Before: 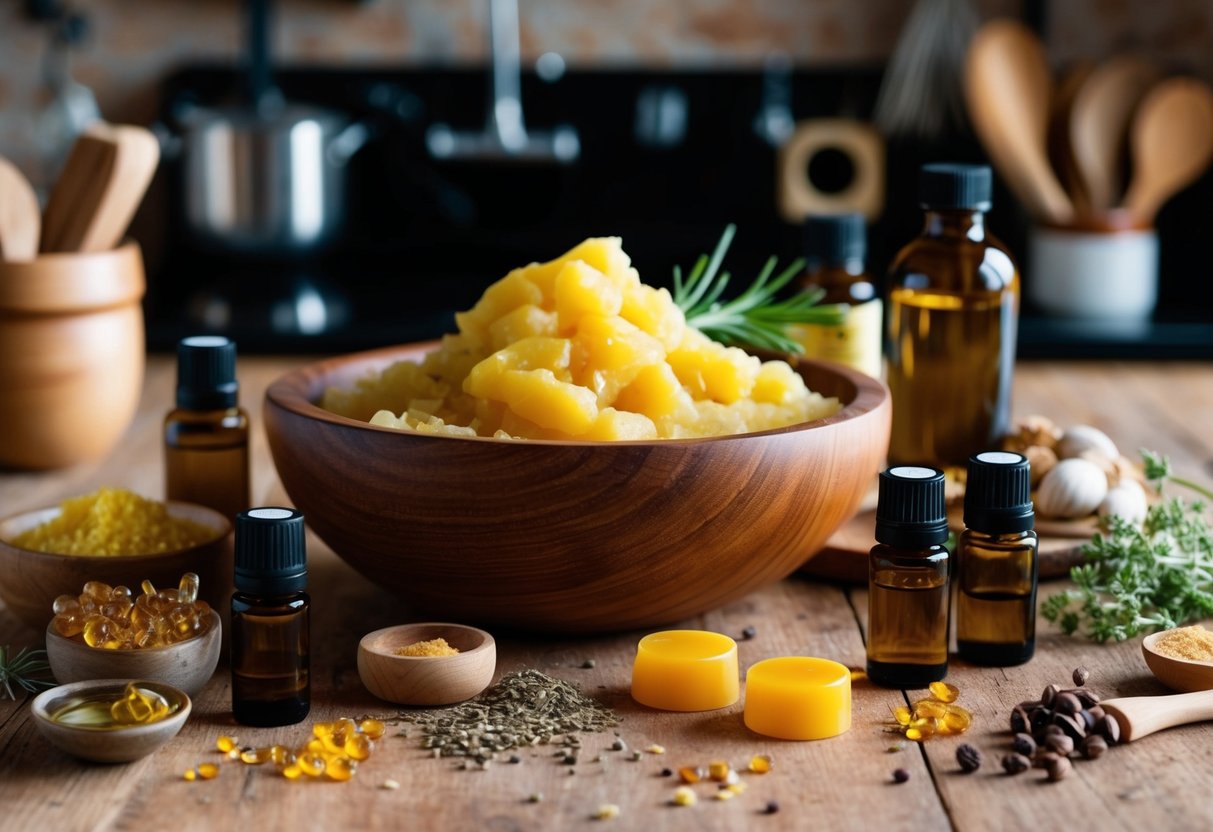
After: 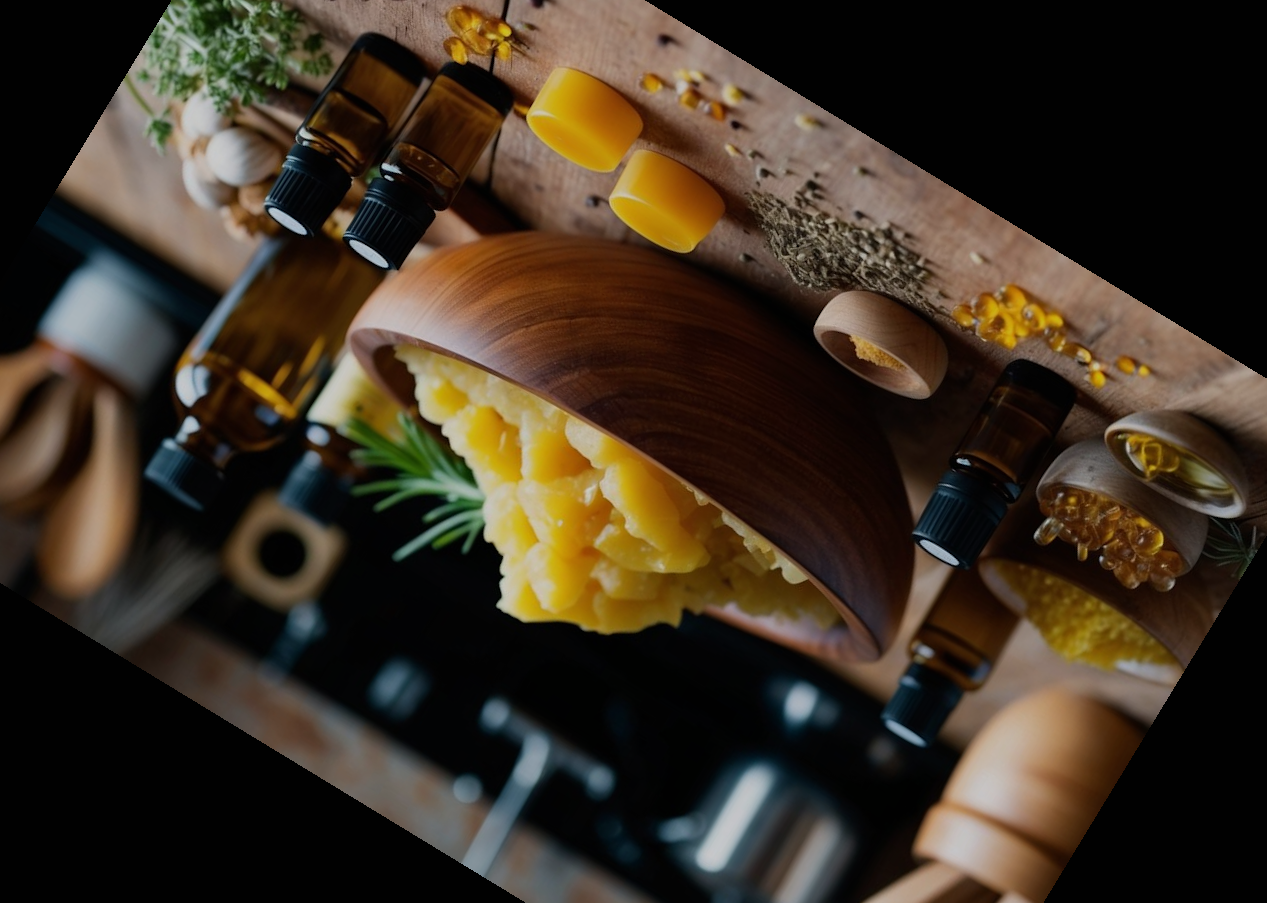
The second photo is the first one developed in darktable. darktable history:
exposure: black level correction 0, exposure -0.721 EV, compensate highlight preservation false
crop and rotate: angle 148.68°, left 9.111%, top 15.603%, right 4.588%, bottom 17.041%
